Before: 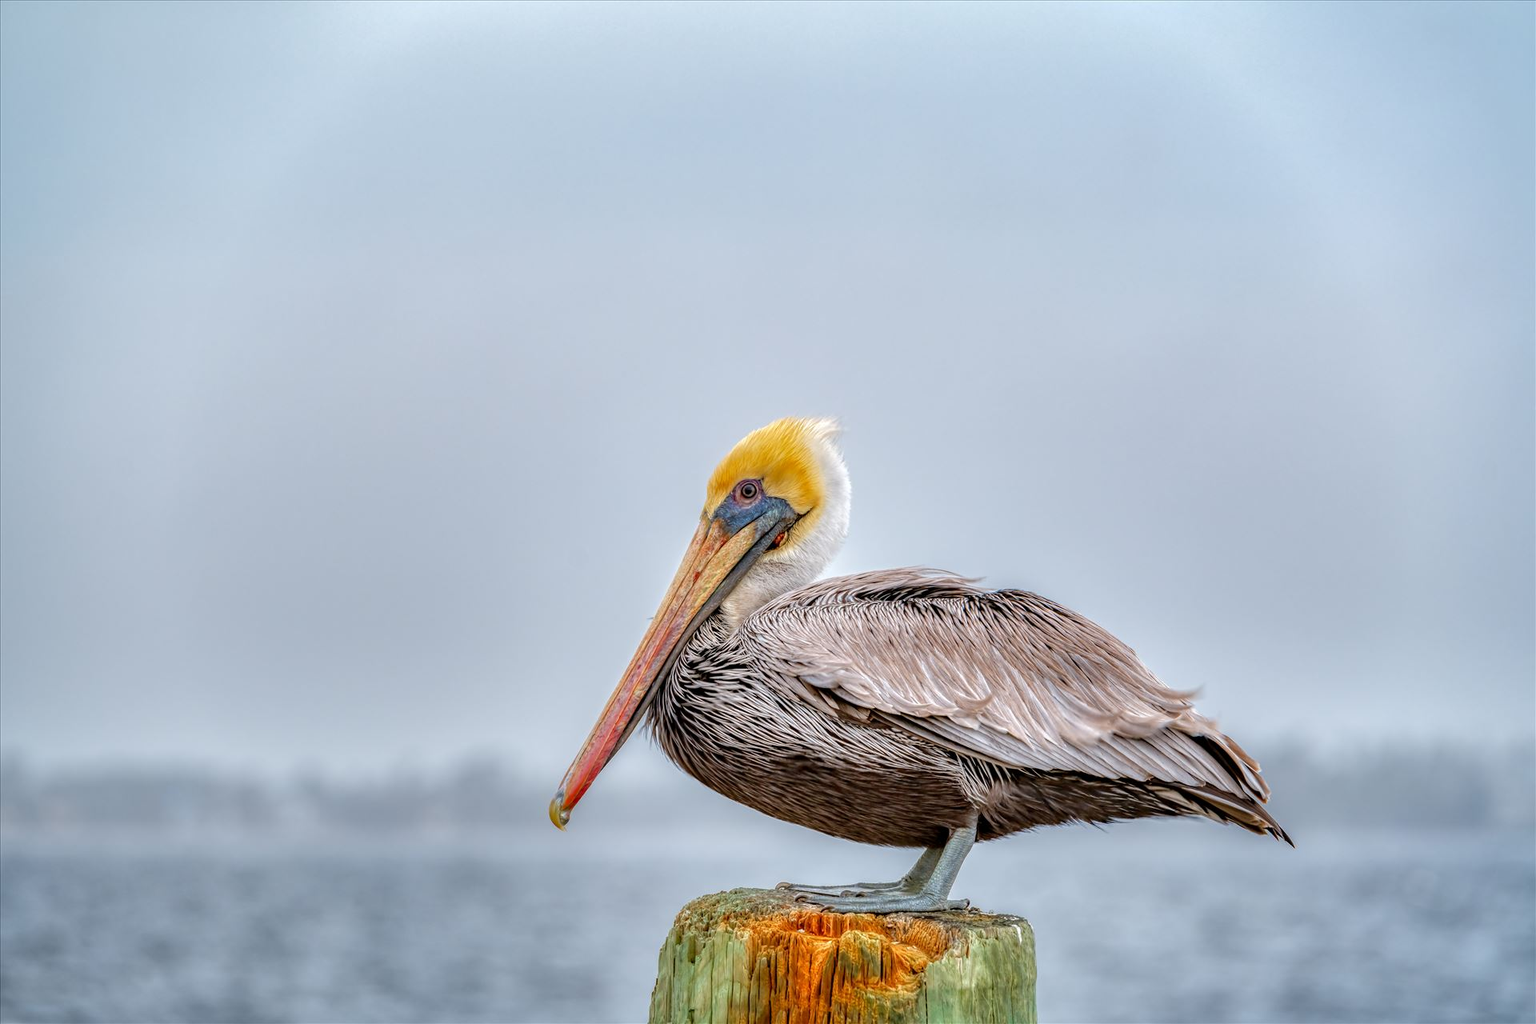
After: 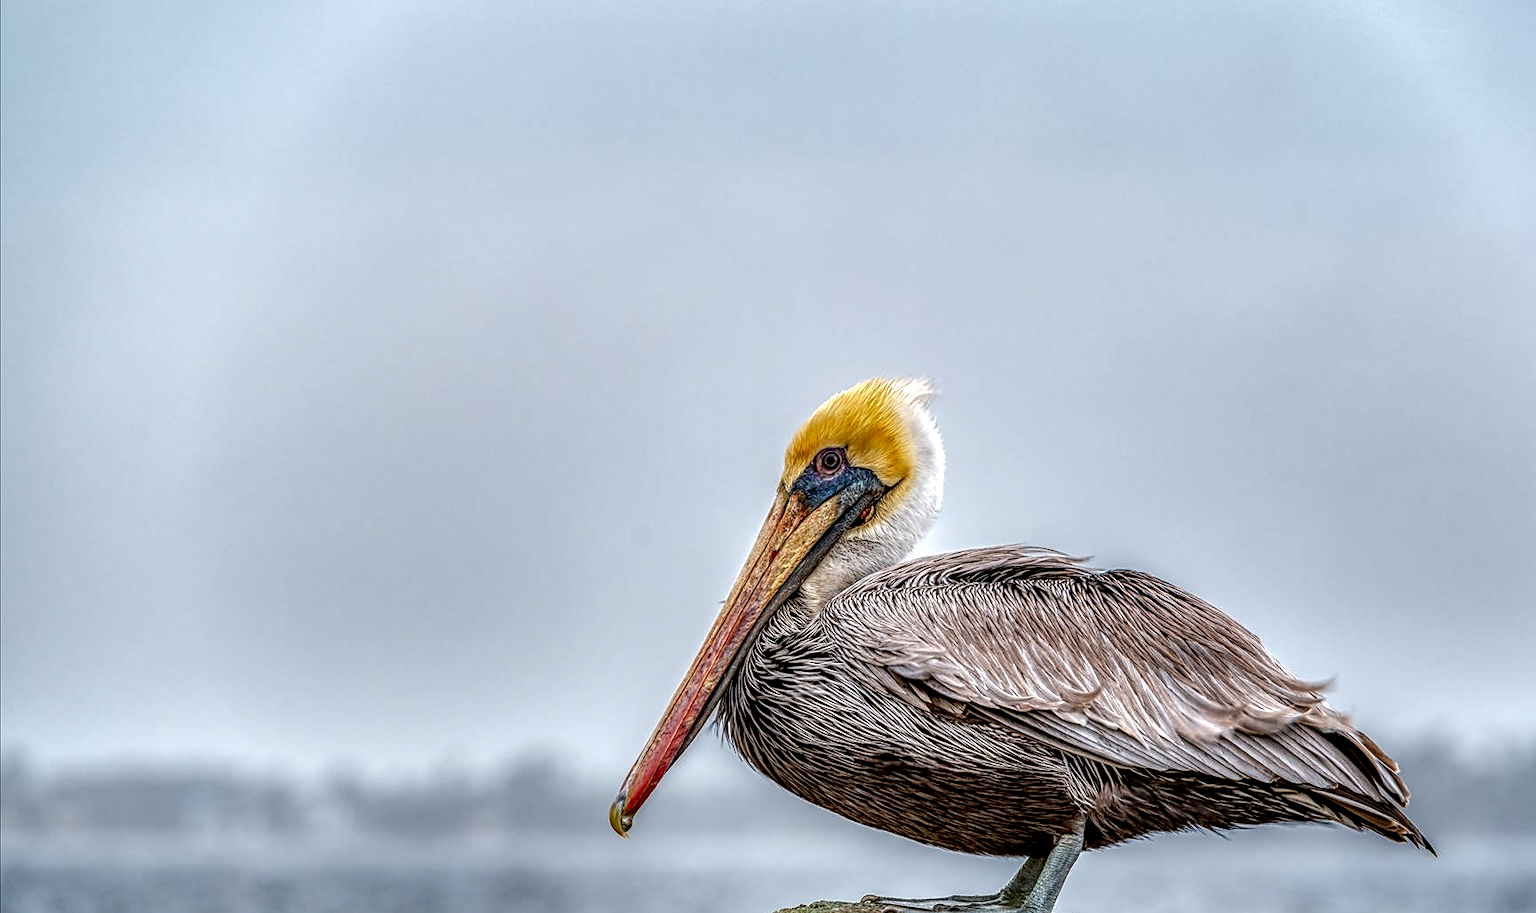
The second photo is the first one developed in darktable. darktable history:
crop: top 7.492%, right 9.88%, bottom 12.05%
sharpen: on, module defaults
local contrast: highlights 19%, detail 186%
